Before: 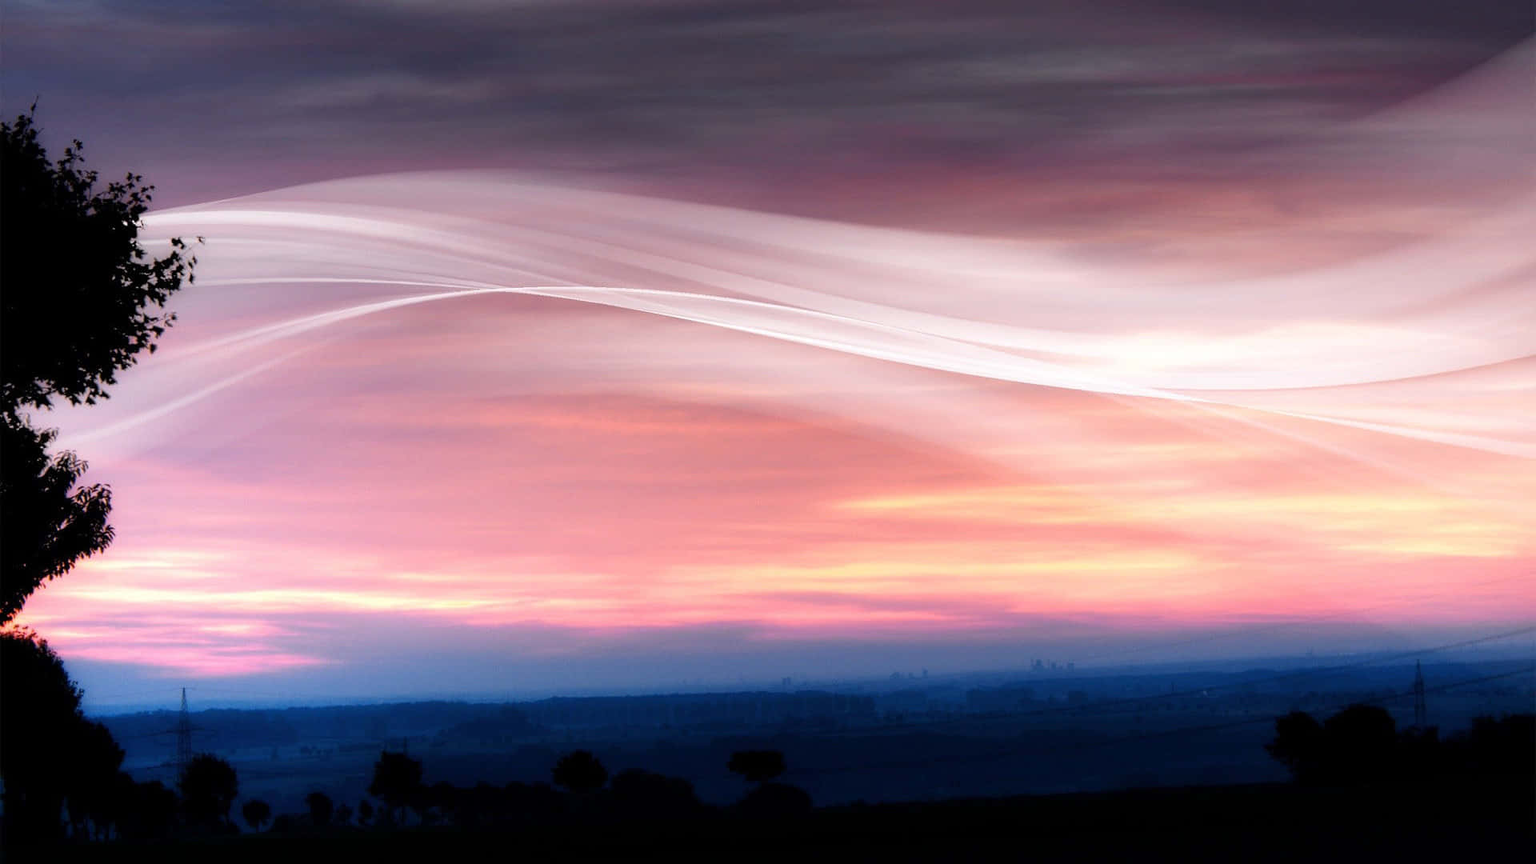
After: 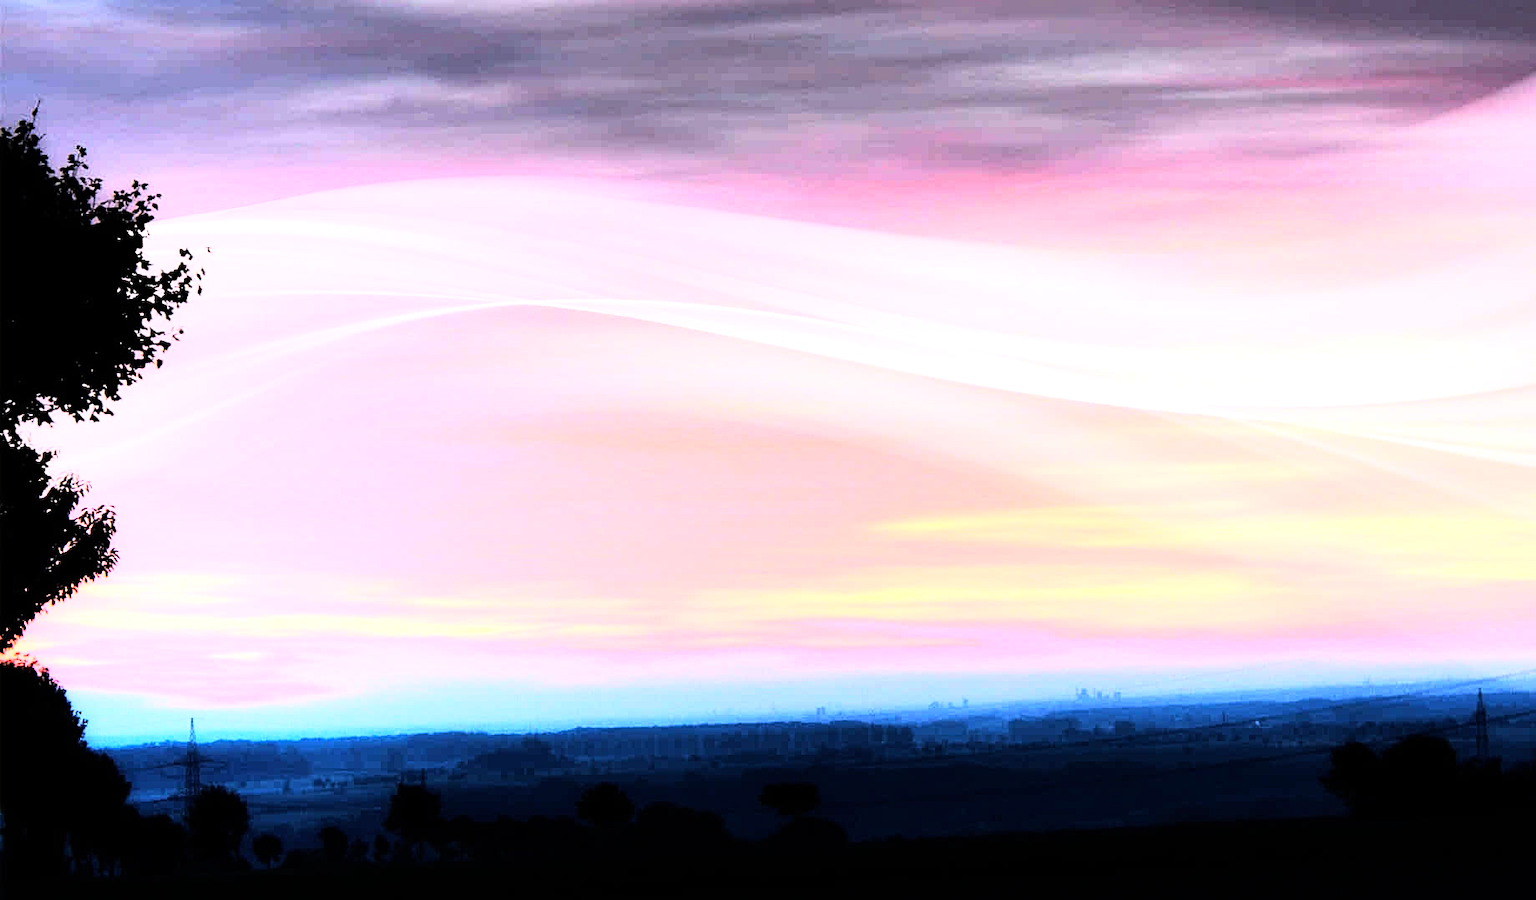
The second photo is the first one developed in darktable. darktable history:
sharpen: radius 2.167, amount 0.381, threshold 0
exposure: black level correction 0, exposure 1.173 EV, compensate exposure bias true, compensate highlight preservation false
base curve: curves: ch0 [(0, 0) (0.472, 0.455) (1, 1)], preserve colors none
rgb curve: curves: ch0 [(0, 0) (0.21, 0.15) (0.24, 0.21) (0.5, 0.75) (0.75, 0.96) (0.89, 0.99) (1, 1)]; ch1 [(0, 0.02) (0.21, 0.13) (0.25, 0.2) (0.5, 0.67) (0.75, 0.9) (0.89, 0.97) (1, 1)]; ch2 [(0, 0.02) (0.21, 0.13) (0.25, 0.2) (0.5, 0.67) (0.75, 0.9) (0.89, 0.97) (1, 1)], compensate middle gray true
crop: right 4.126%, bottom 0.031%
